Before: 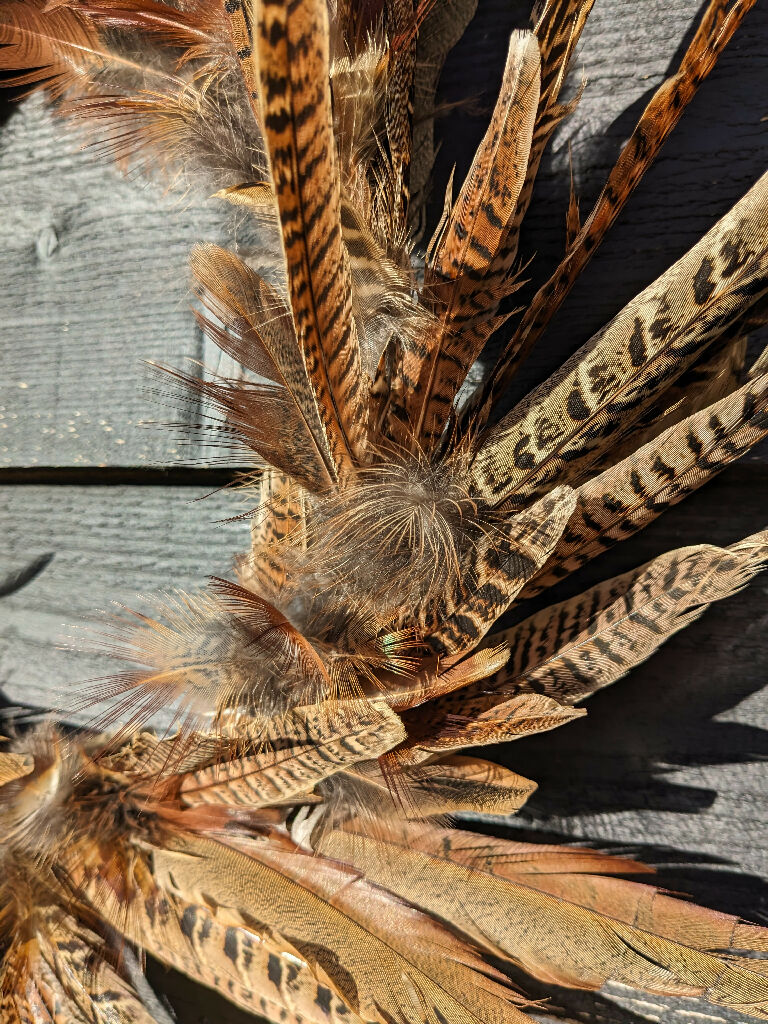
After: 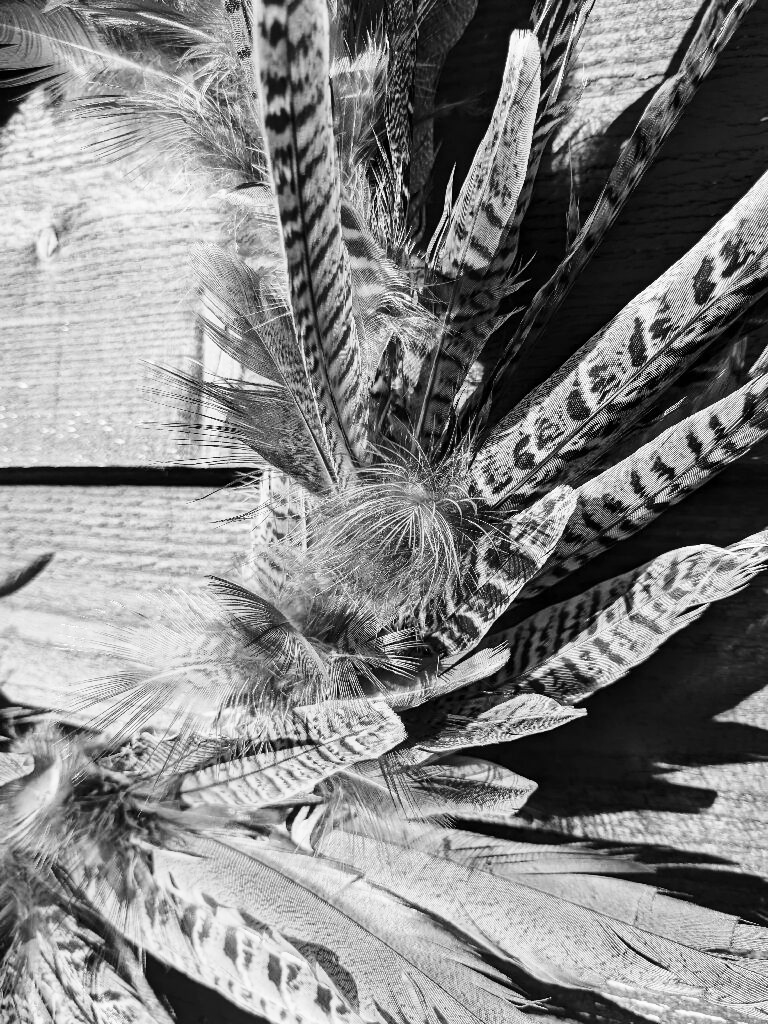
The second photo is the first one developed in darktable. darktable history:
monochrome: size 1
base curve: curves: ch0 [(0, 0) (0.036, 0.037) (0.121, 0.228) (0.46, 0.76) (0.859, 0.983) (1, 1)], preserve colors none
